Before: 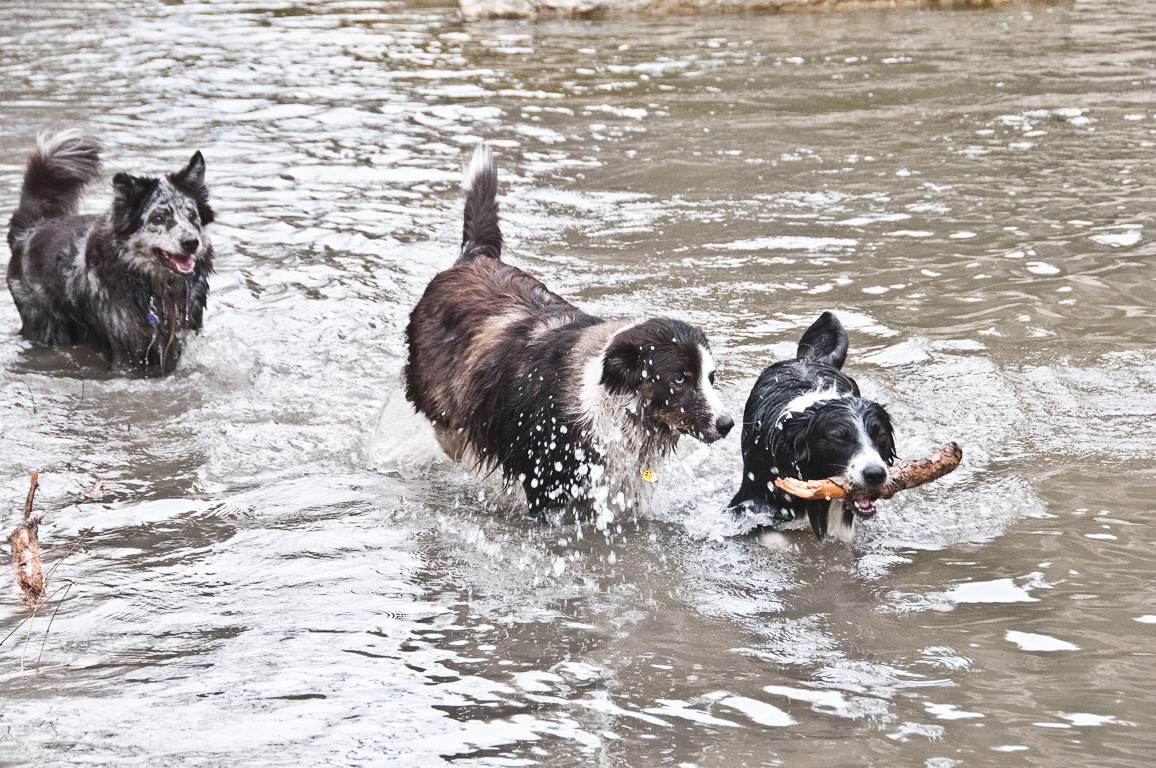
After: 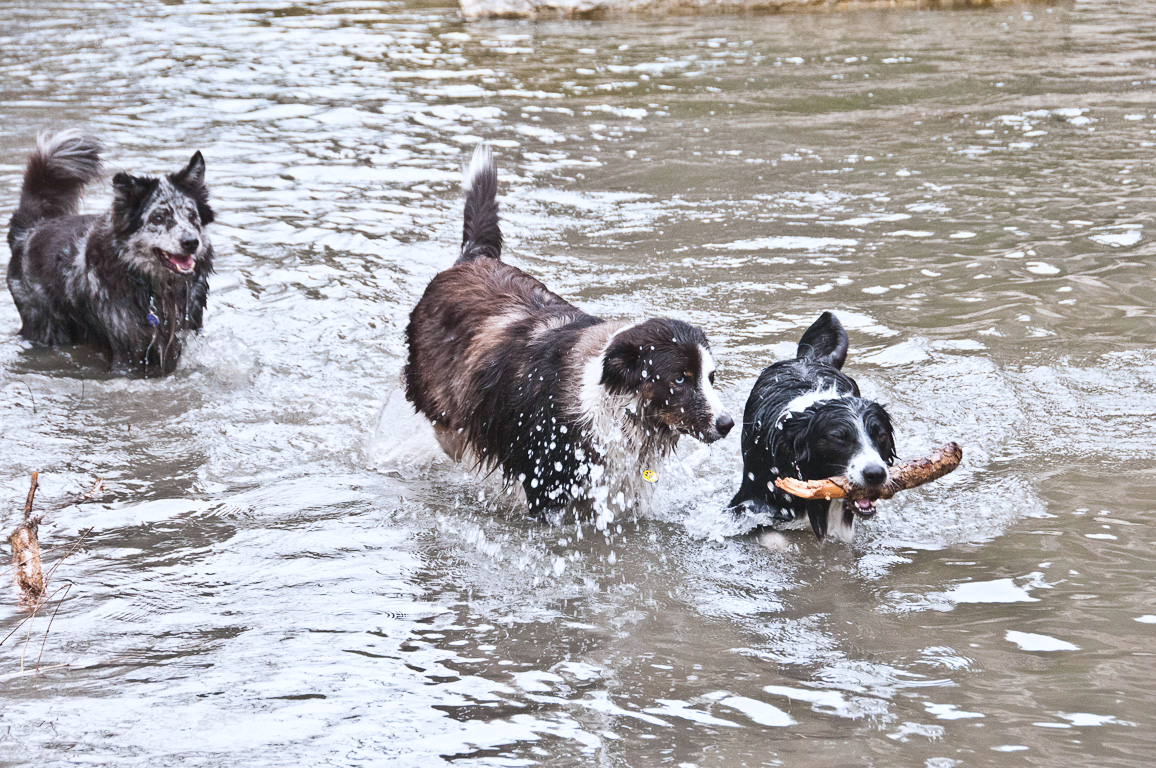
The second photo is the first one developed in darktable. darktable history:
velvia: strength 15%
white balance: red 0.98, blue 1.034
